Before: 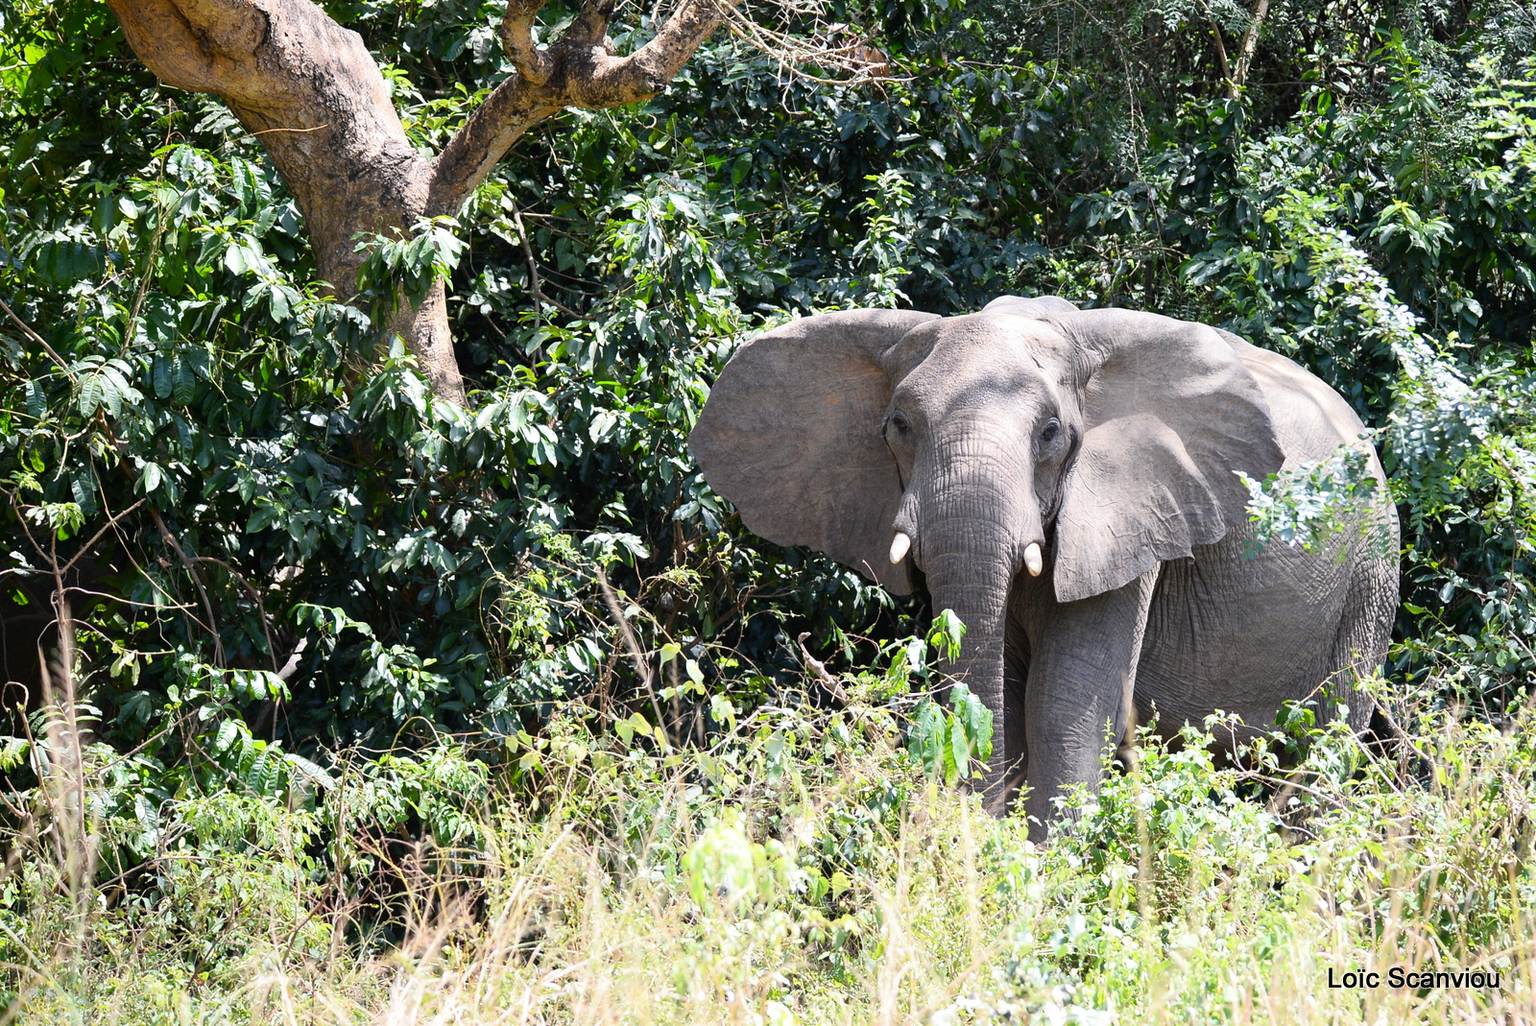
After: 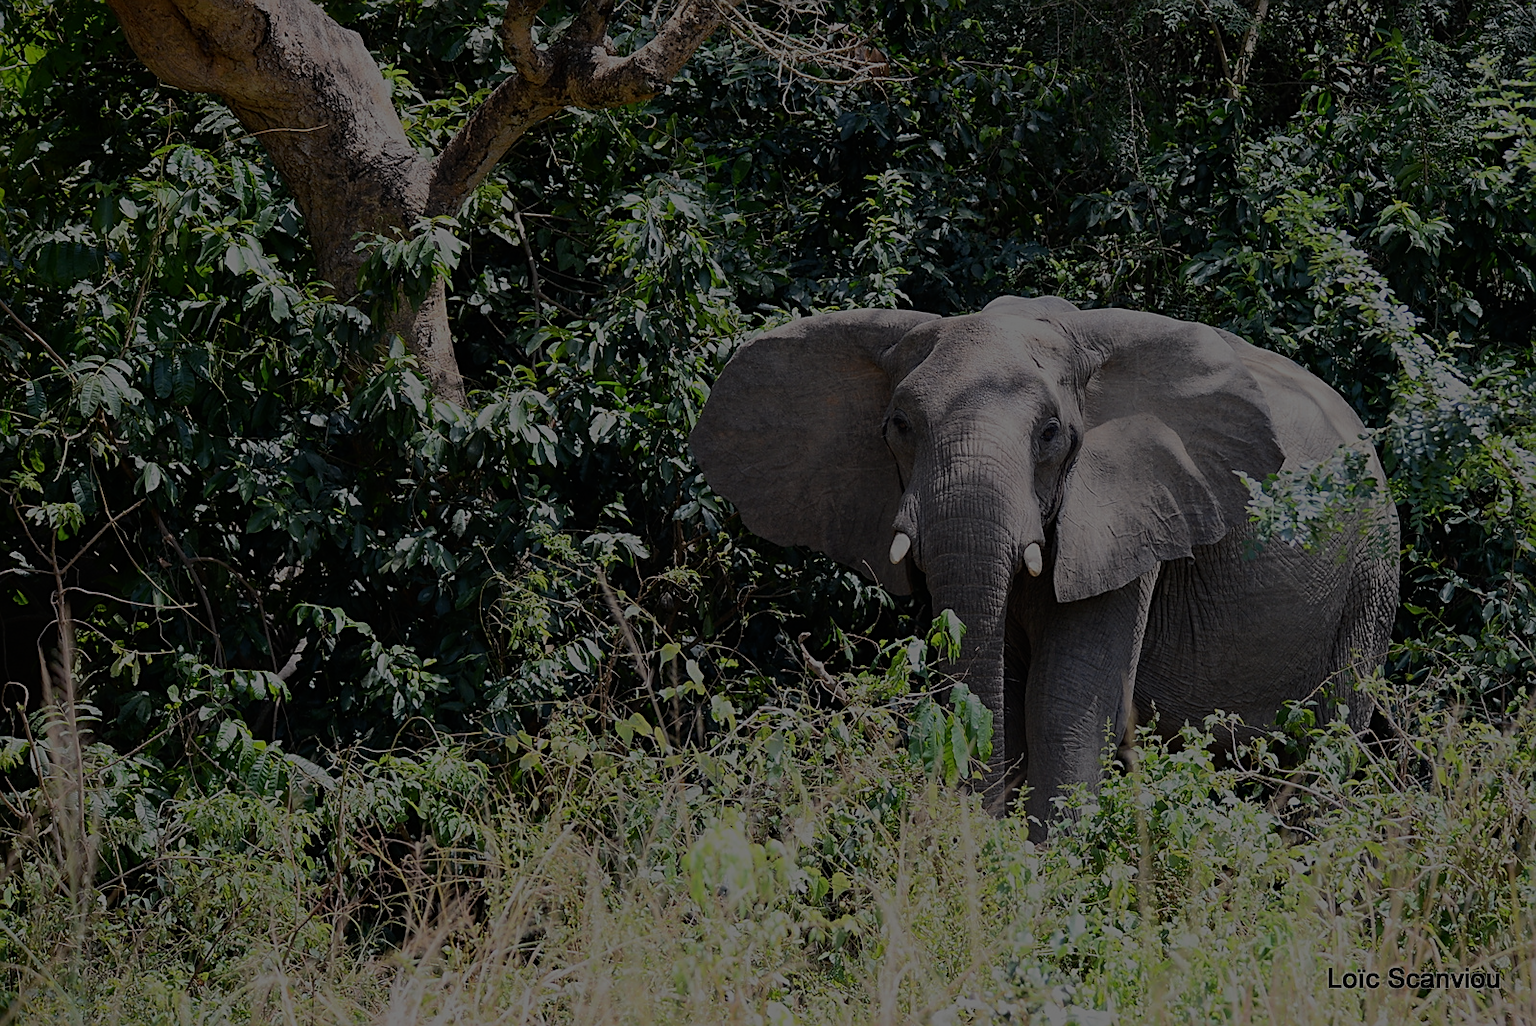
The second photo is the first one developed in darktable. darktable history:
sharpen: on, module defaults
exposure: exposure -0.139 EV, compensate exposure bias true, compensate highlight preservation false
